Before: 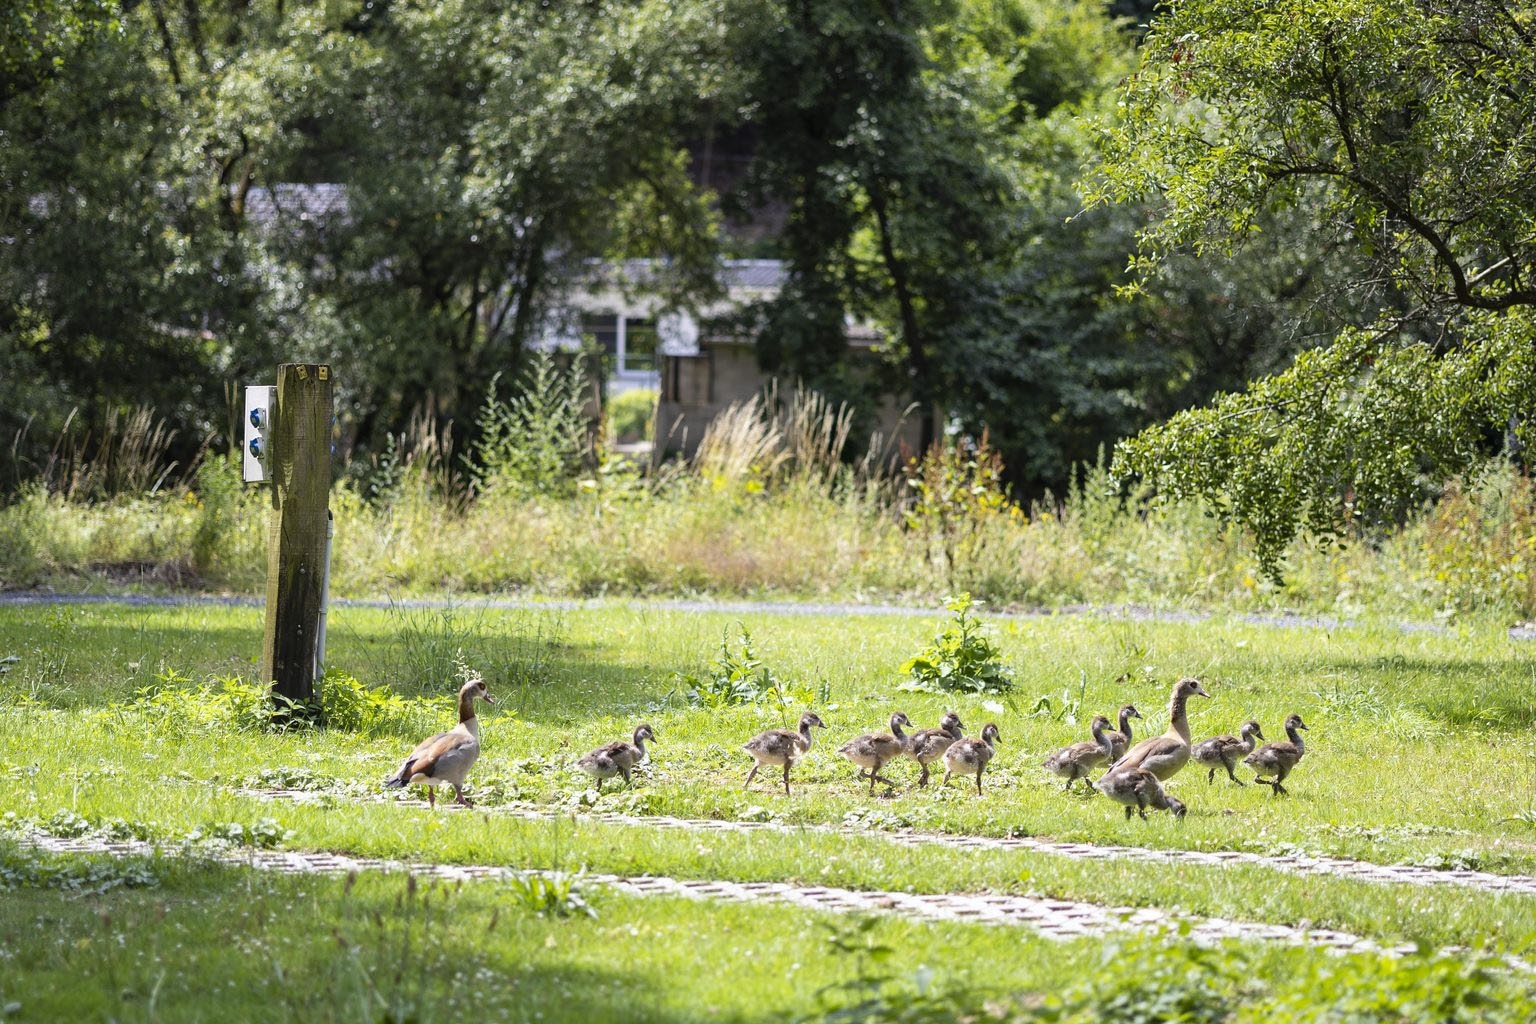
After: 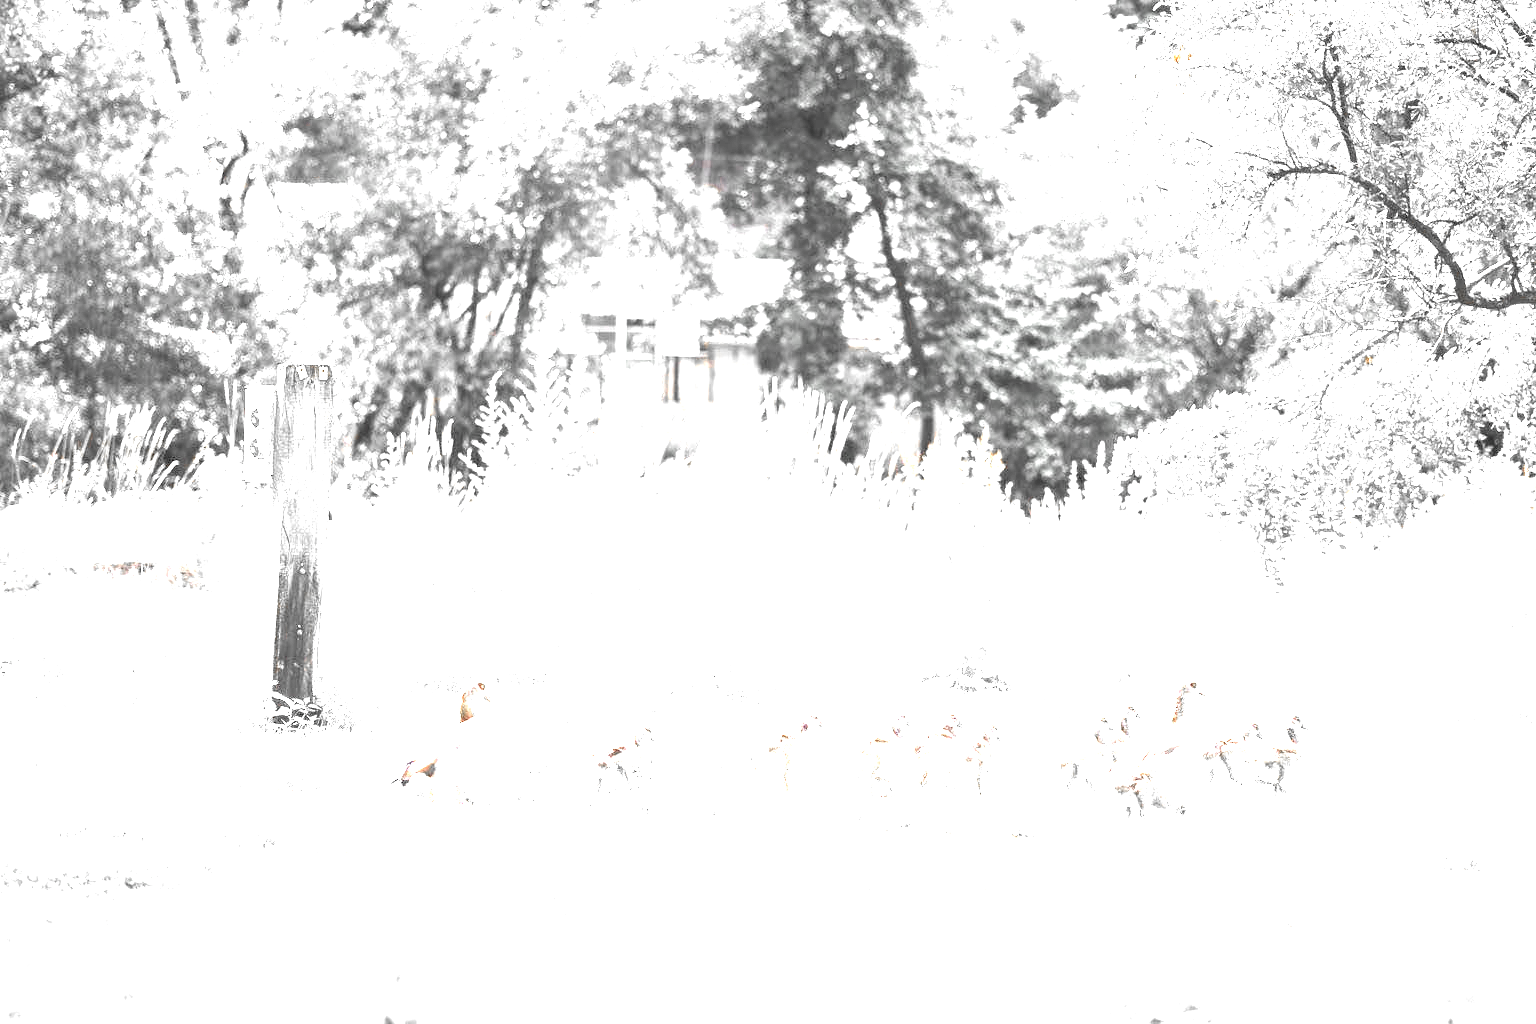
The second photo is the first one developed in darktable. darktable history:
exposure: black level correction 0, exposure 4.033 EV, compensate highlight preservation false
color zones: curves: ch0 [(0, 0.65) (0.096, 0.644) (0.221, 0.539) (0.429, 0.5) (0.571, 0.5) (0.714, 0.5) (0.857, 0.5) (1, 0.65)]; ch1 [(0, 0.5) (0.143, 0.5) (0.257, -0.002) (0.429, 0.04) (0.571, -0.001) (0.714, -0.015) (0.857, 0.024) (1, 0.5)]
